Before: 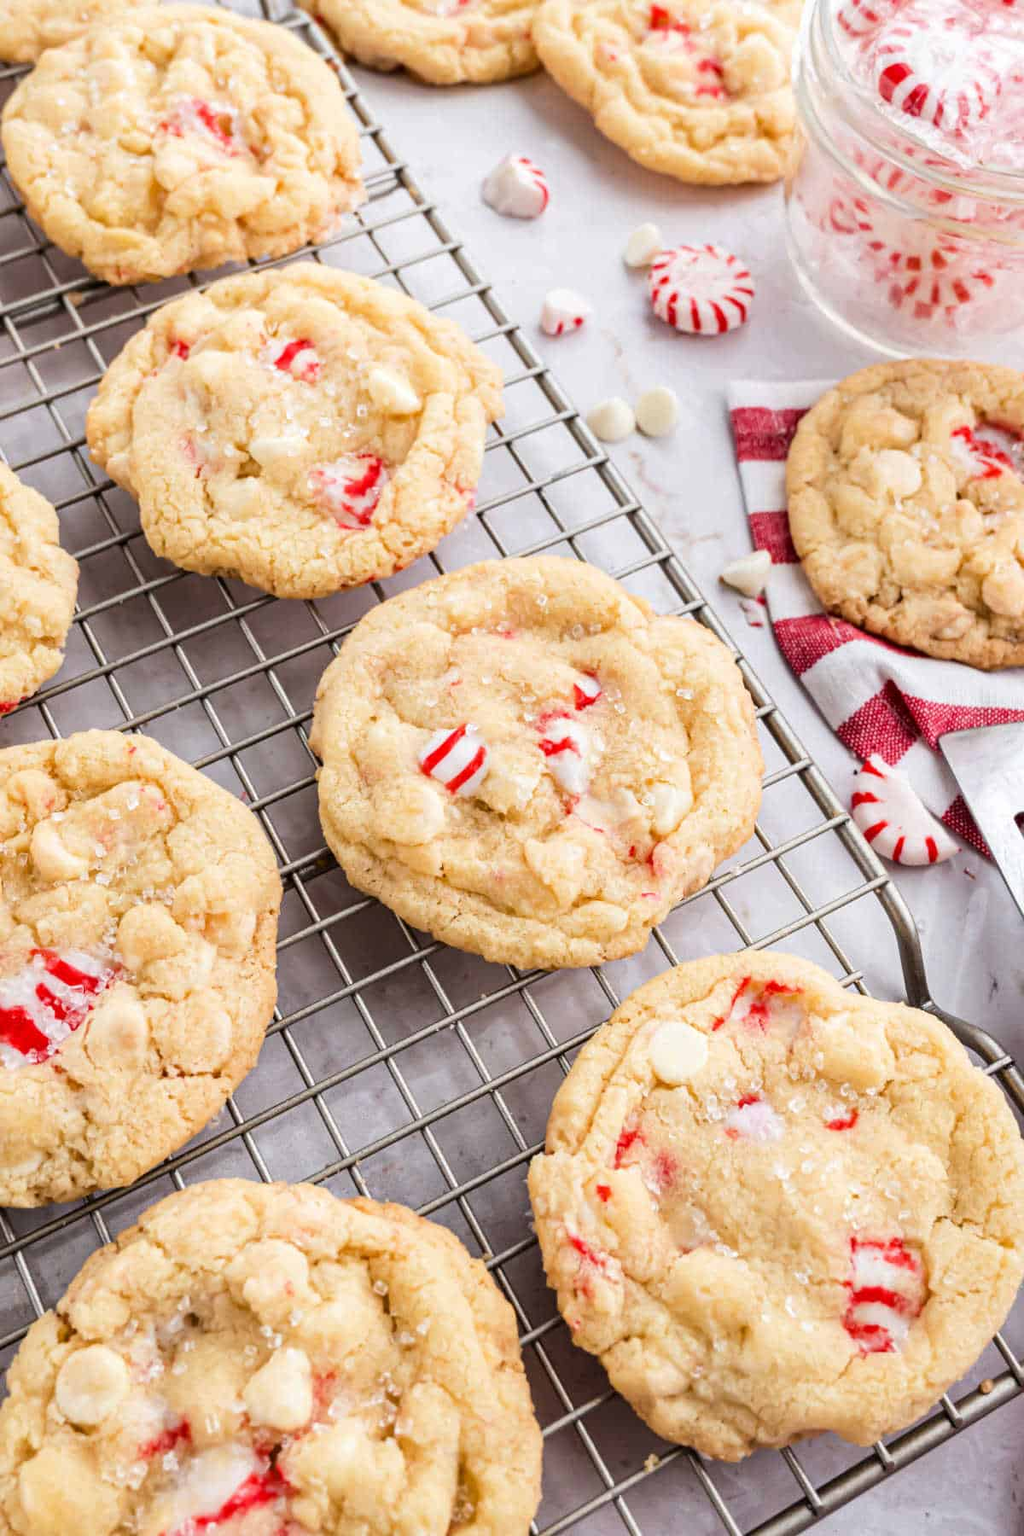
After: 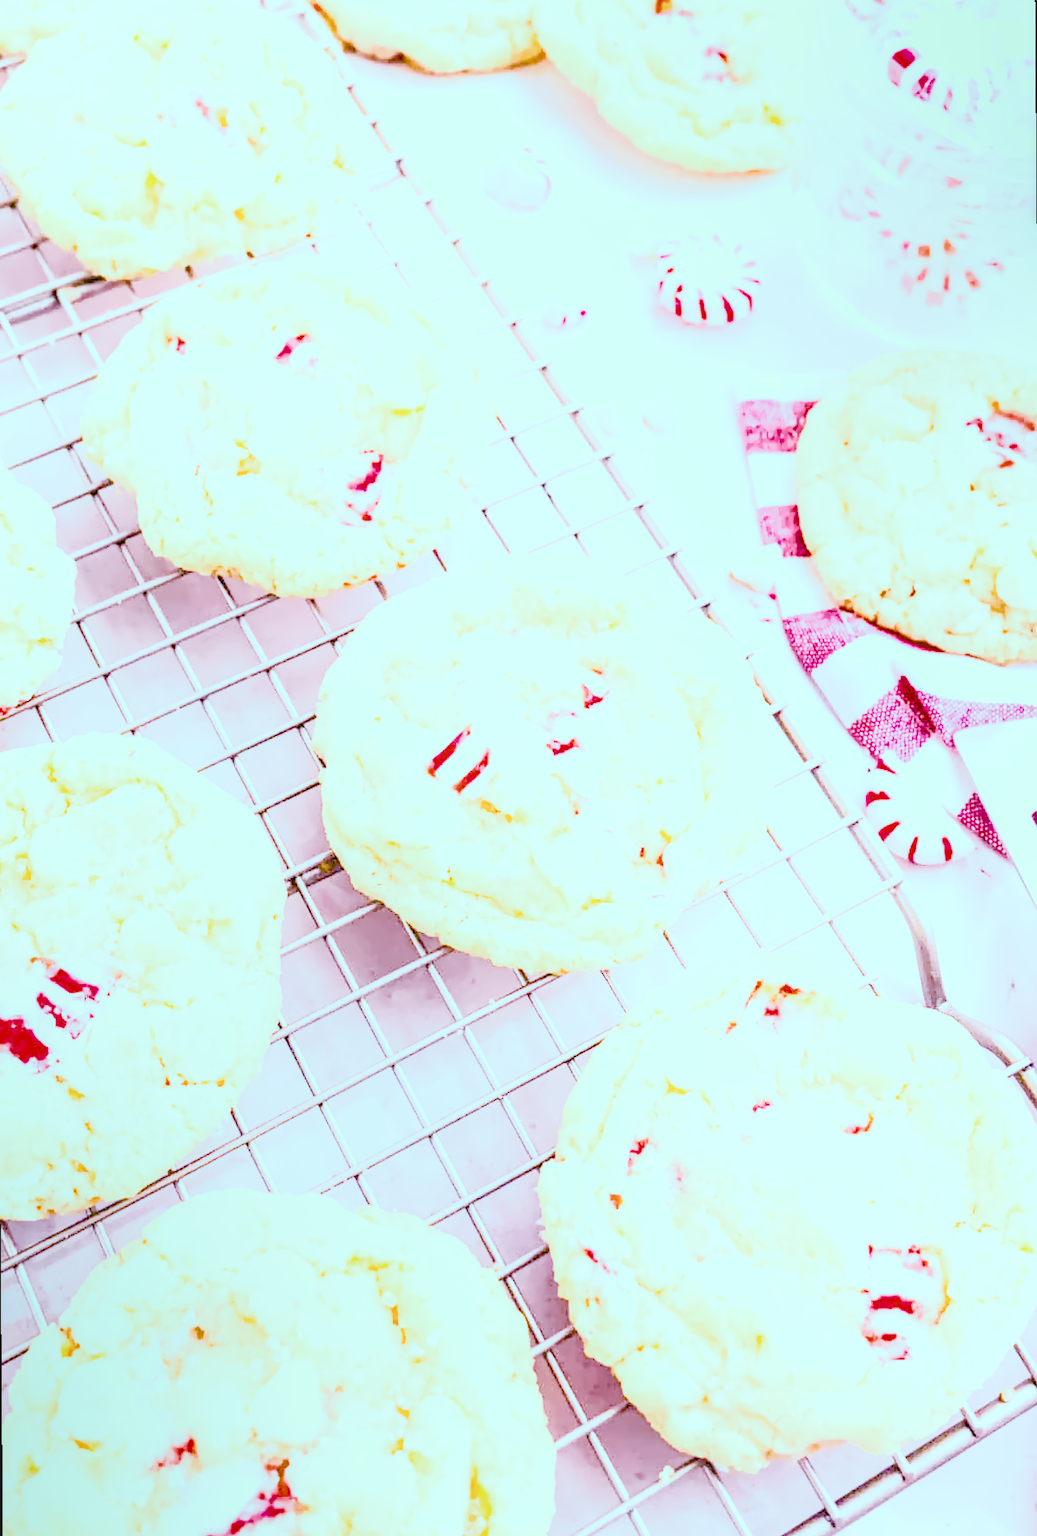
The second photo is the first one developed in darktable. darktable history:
rotate and perspective: rotation -0.45°, automatic cropping original format, crop left 0.008, crop right 0.992, crop top 0.012, crop bottom 0.988
local contrast: on, module defaults
color calibration: illuminant as shot in camera, x 0.358, y 0.373, temperature 4628.91 K
color balance: mode lift, gamma, gain (sRGB), lift [0.997, 0.979, 1.021, 1.011], gamma [1, 1.084, 0.916, 0.998], gain [1, 0.87, 1.13, 1.101], contrast 4.55%, contrast fulcrum 38.24%, output saturation 104.09%
denoise (profiled): preserve shadows 1.52, scattering 0.002, a [-1, 0, 0], compensate highlight preservation false
haze removal: compatibility mode true, adaptive false
hot pixels: on, module defaults
lens correction: scale 1, crop 1, focal 16, aperture 5.6, distance 1000, camera "Canon EOS RP", lens "Canon RF 16mm F2.8 STM"
shadows and highlights: shadows 0, highlights 40
white balance: red 2.229, blue 1.46
velvia: on, module defaults
exposure: black level correction 0, exposure 0.7 EV, compensate exposure bias true, compensate highlight preservation false
filmic rgb: black relative exposure -6.98 EV, white relative exposure 5.63 EV, hardness 2.86
highlight reconstruction: method reconstruct in LCh
tone equalizer "compress shadows/highlights (GF): soft": -8 EV 0.25 EV, -7 EV 0.417 EV, -6 EV 0.417 EV, -5 EV 0.25 EV, -3 EV -0.25 EV, -2 EV -0.417 EV, -1 EV -0.417 EV, +0 EV -0.25 EV, edges refinement/feathering 500, mask exposure compensation -1.57 EV, preserve details guided filter
color balance rgb "MKE Nite Life": shadows lift › luminance -7.7%, shadows lift › chroma 2.13%, shadows lift › hue 165.27°, power › luminance -7.77%, power › chroma 1.1%, power › hue 215.88°, highlights gain › luminance 15.15%, highlights gain › chroma 7%, highlights gain › hue 125.57°, global offset › luminance -0.33%, global offset › chroma 0.11%, global offset › hue 165.27°, perceptual saturation grading › global saturation 24.42%, perceptual saturation grading › highlights -24.42%, perceptual saturation grading › mid-tones 24.42%, perceptual saturation grading › shadows 40%, perceptual brilliance grading › global brilliance -5%, perceptual brilliance grading › highlights 24.42%, perceptual brilliance grading › mid-tones 7%, perceptual brilliance grading › shadows -5%
